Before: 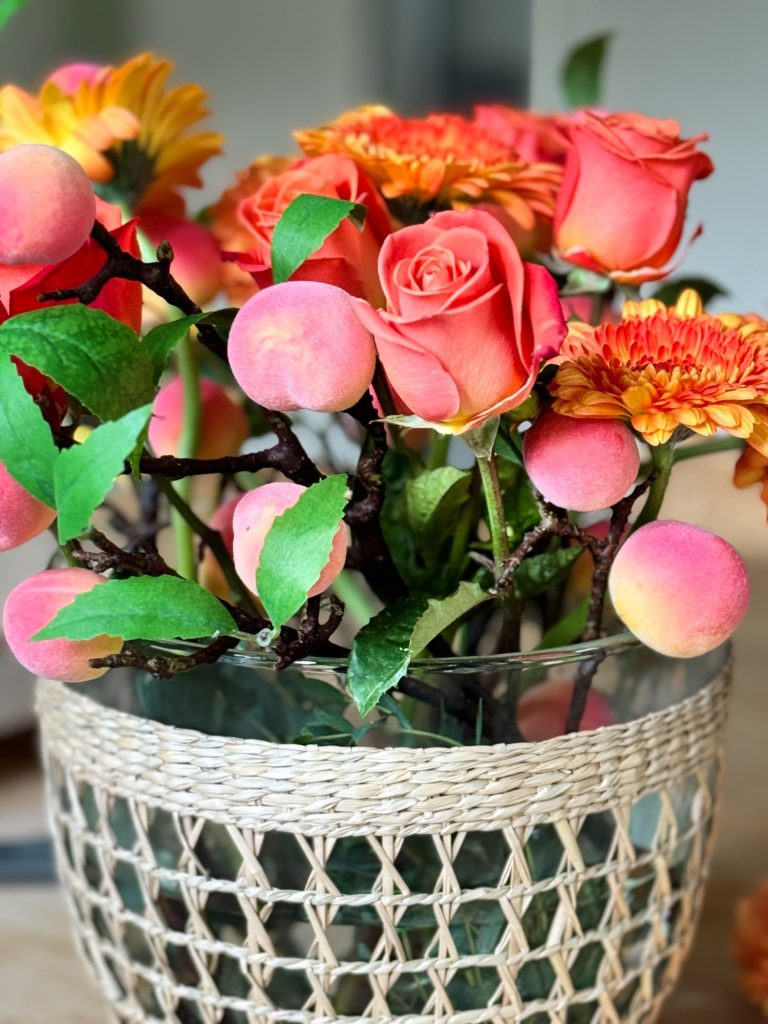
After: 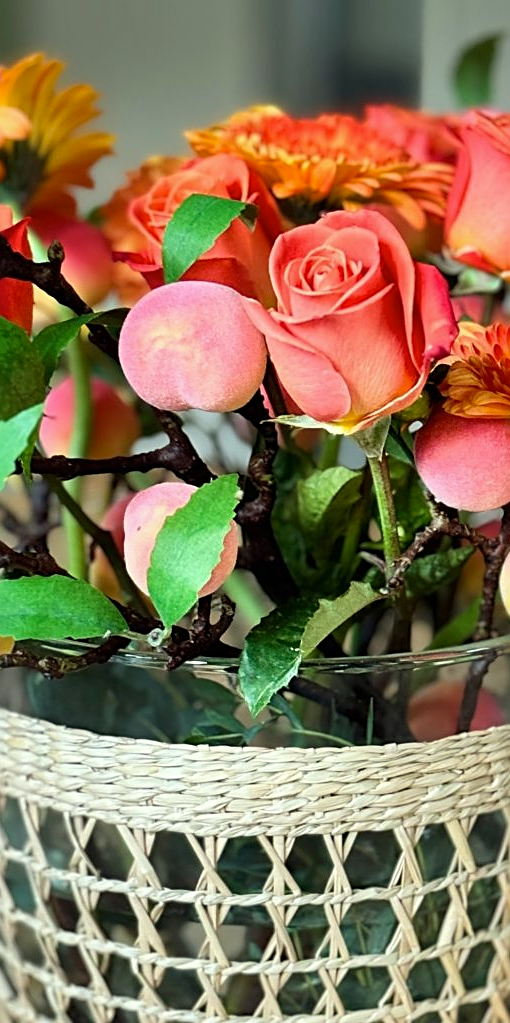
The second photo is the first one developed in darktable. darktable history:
sharpen: on, module defaults
color correction: highlights a* -4.39, highlights b* 6.89
crop and rotate: left 14.322%, right 19.143%
